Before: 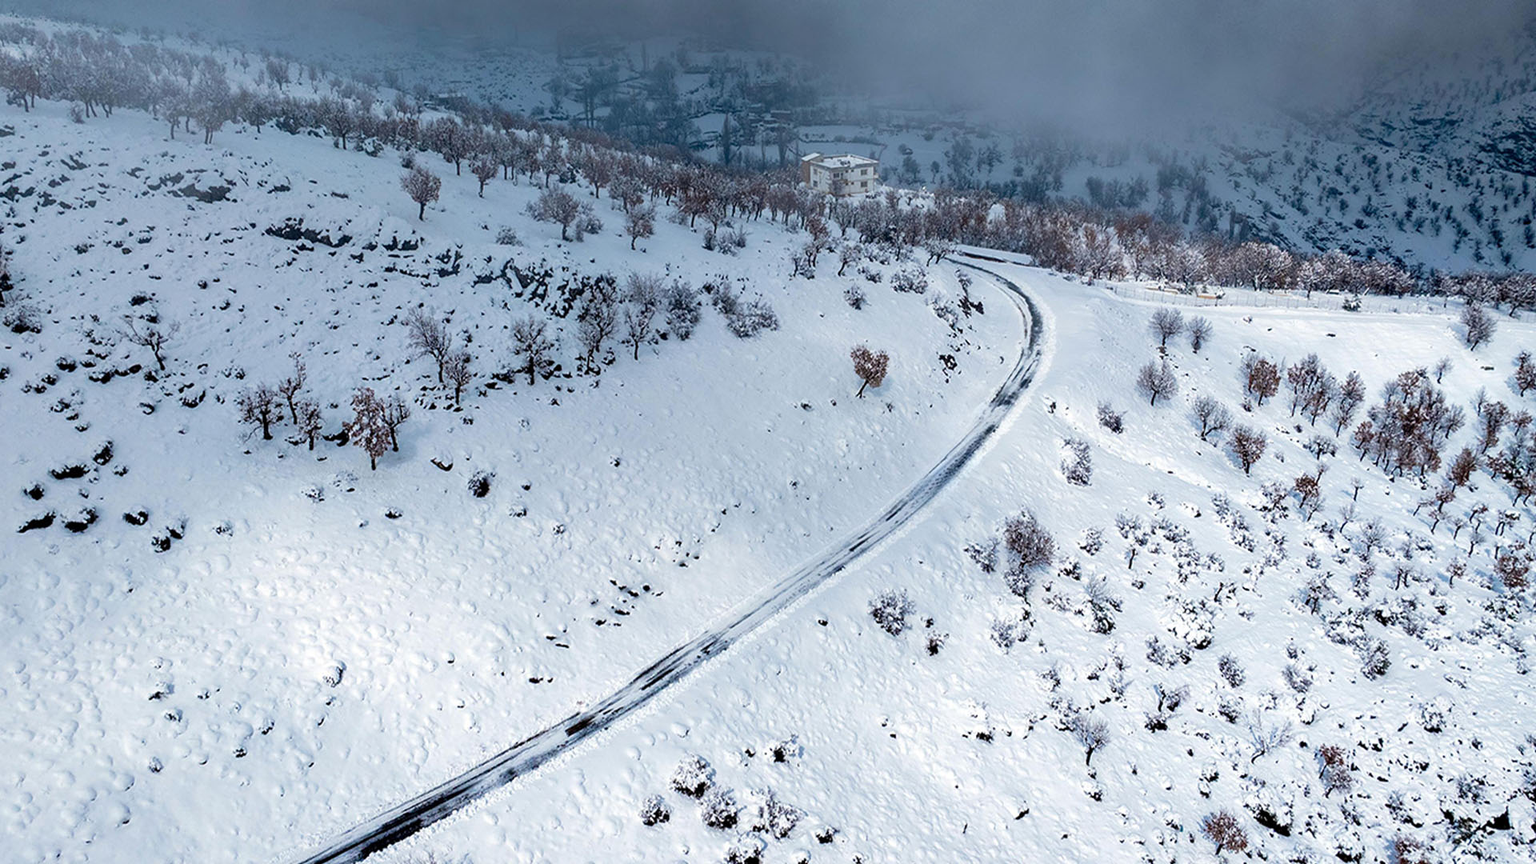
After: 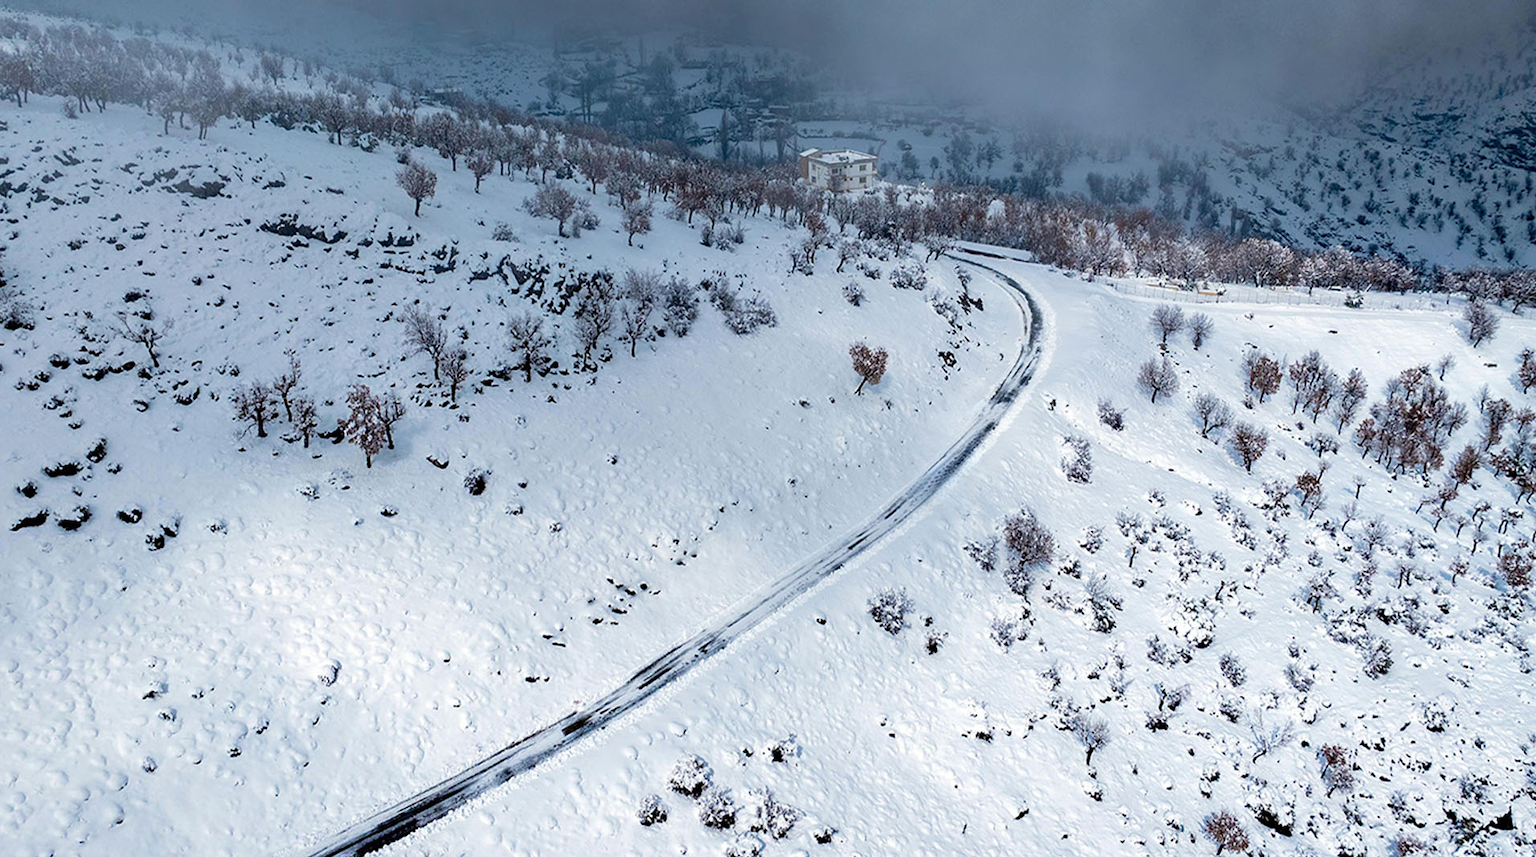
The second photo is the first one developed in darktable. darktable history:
crop: left 0.482%, top 0.715%, right 0.188%, bottom 0.651%
